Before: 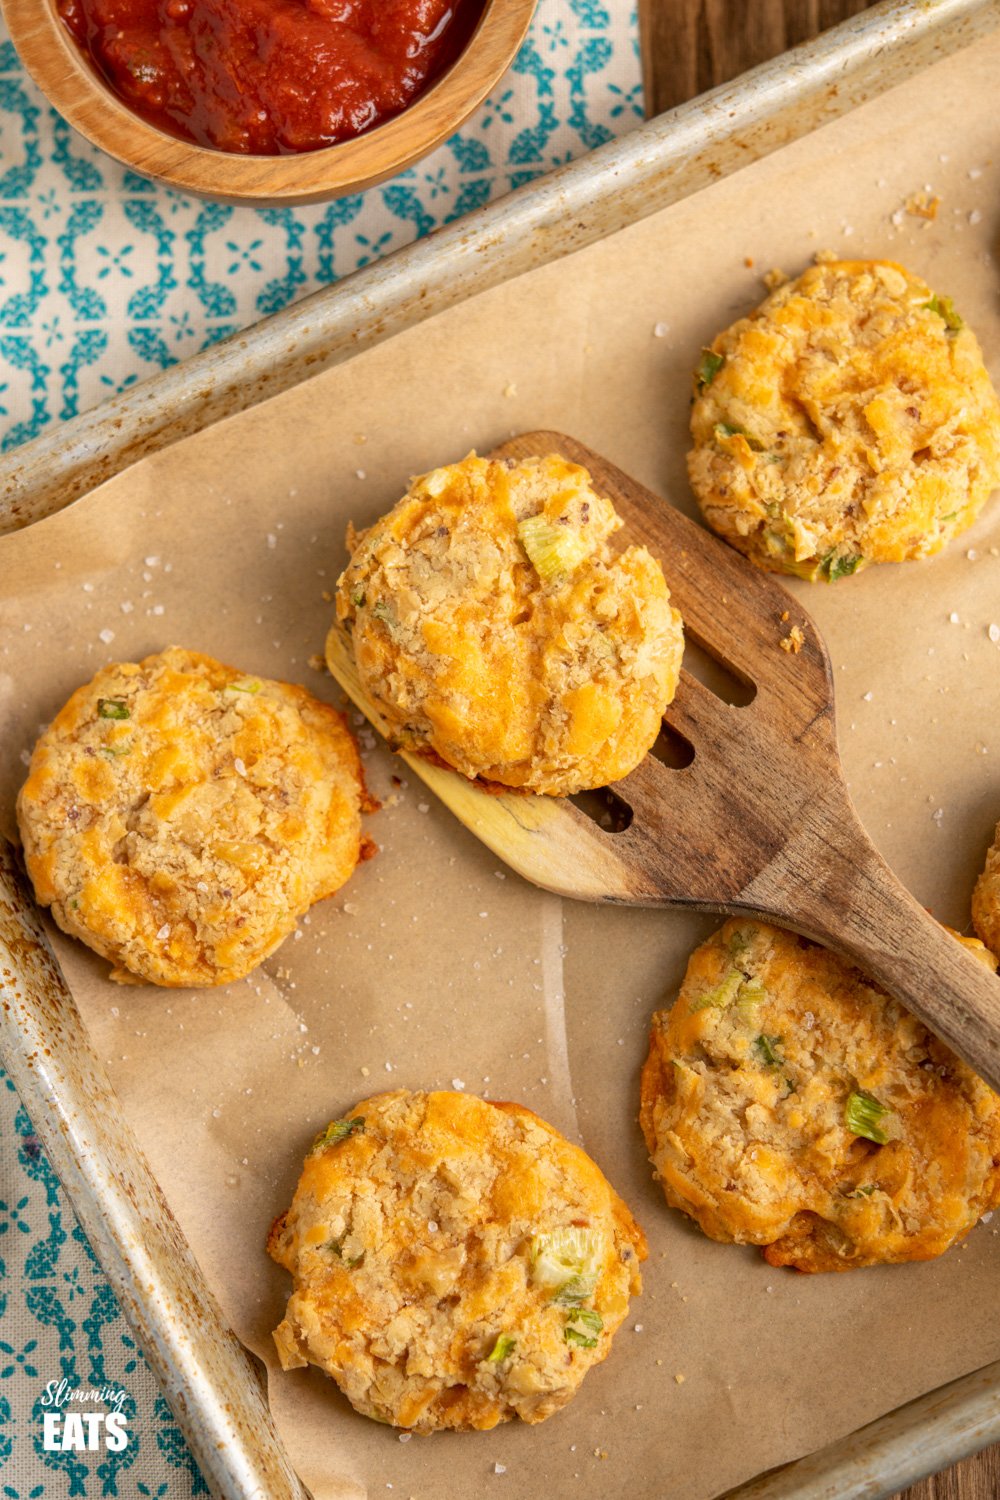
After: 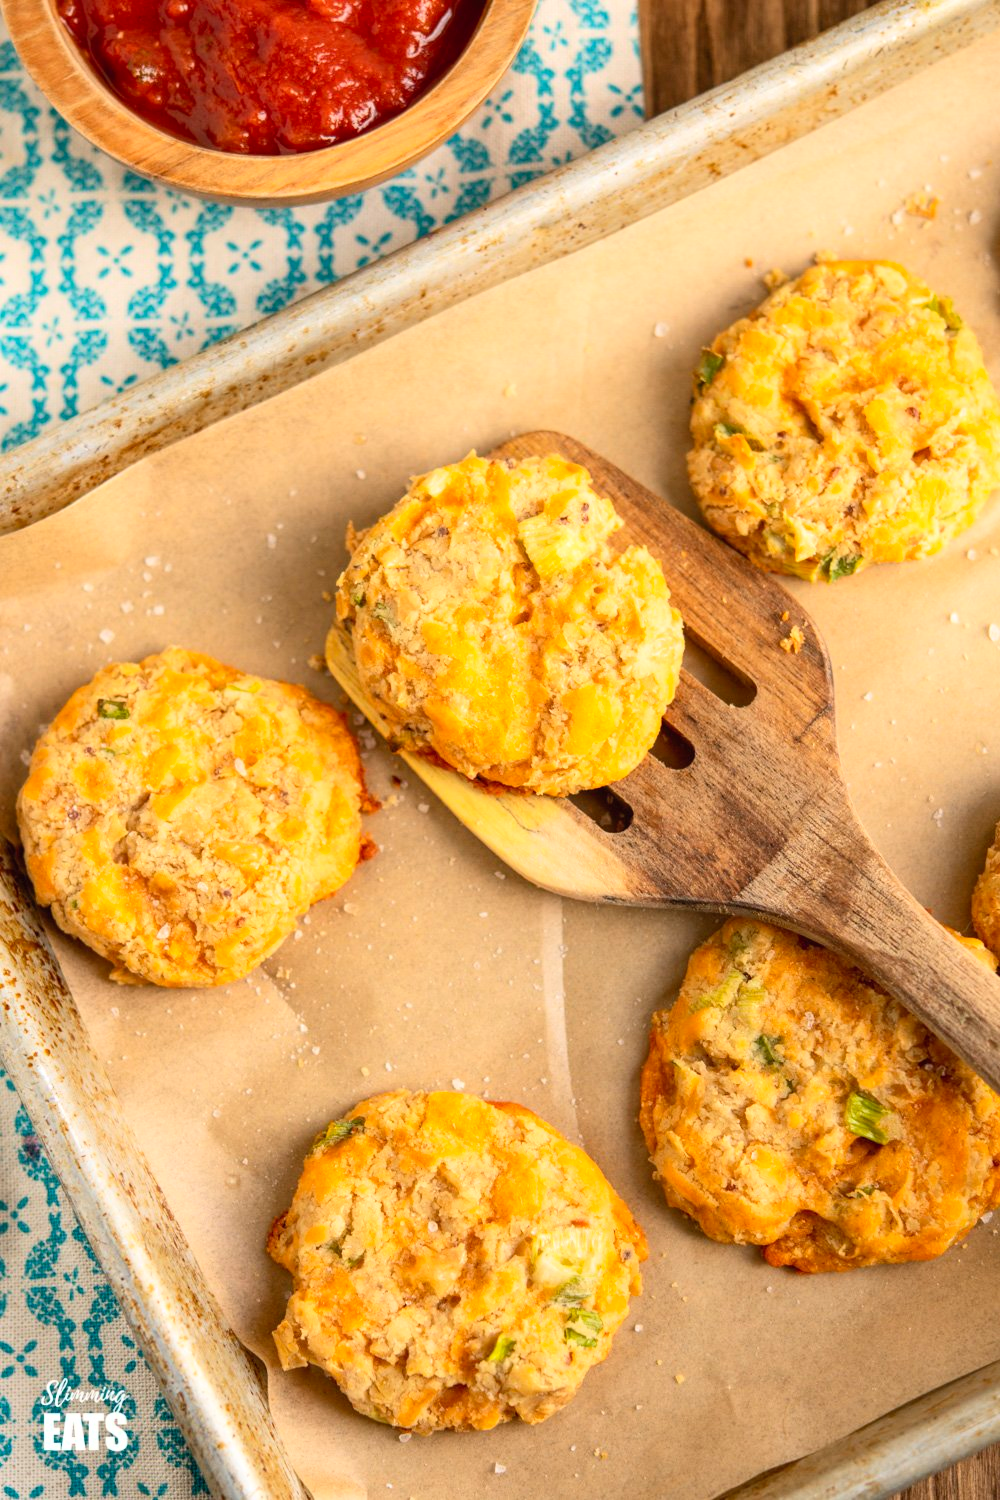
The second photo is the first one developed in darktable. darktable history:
contrast brightness saturation: contrast 0.2, brightness 0.165, saturation 0.216
